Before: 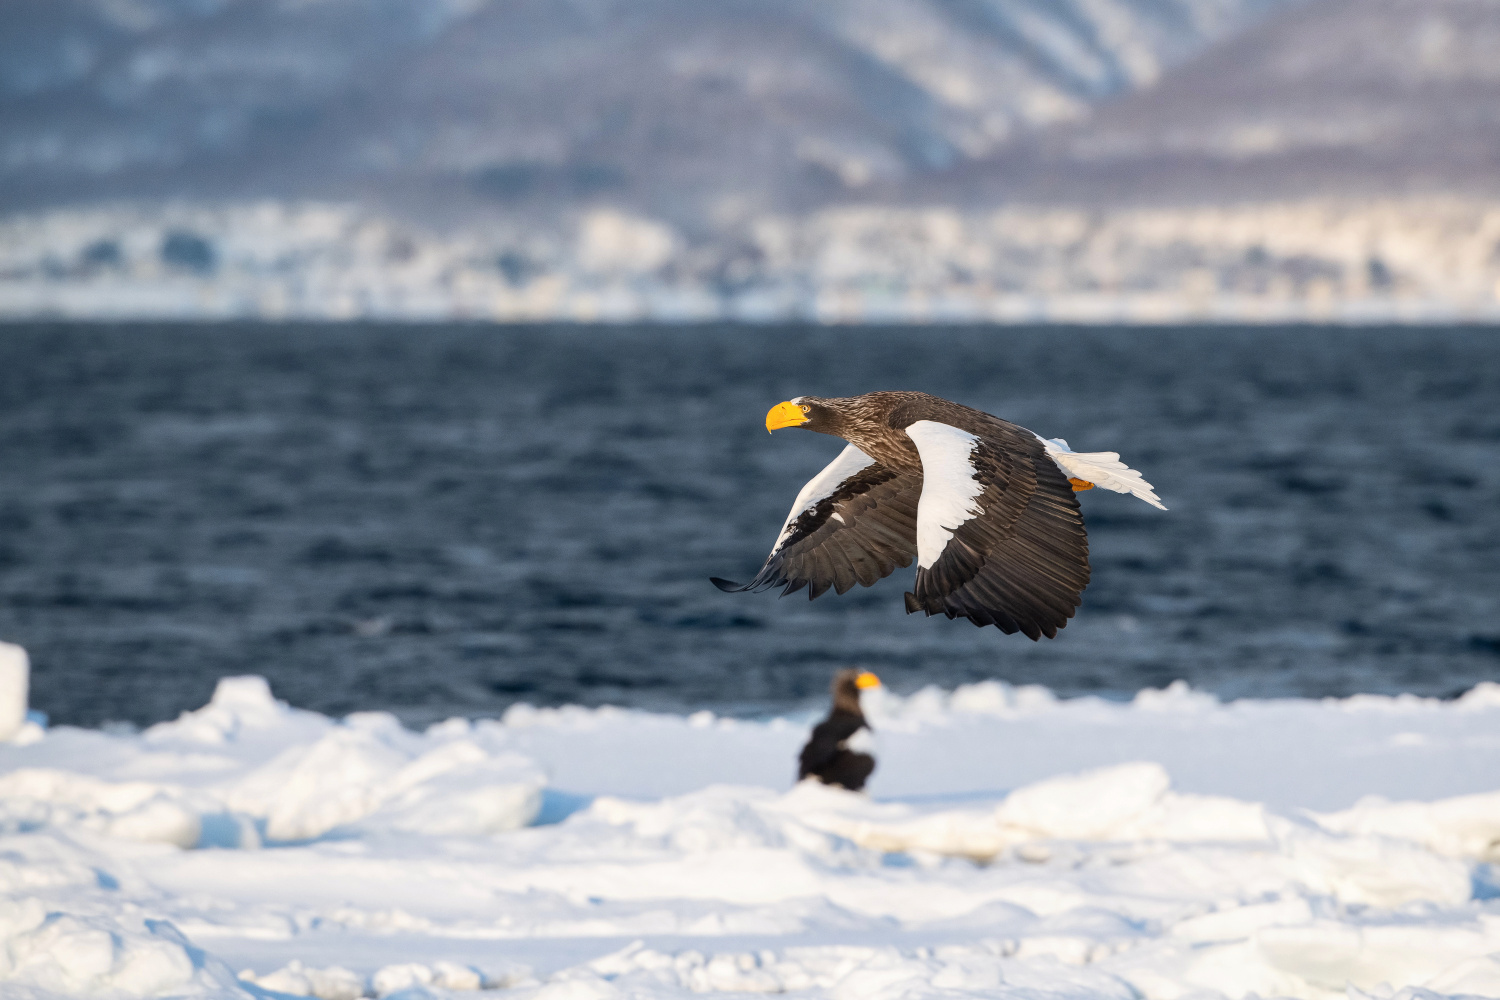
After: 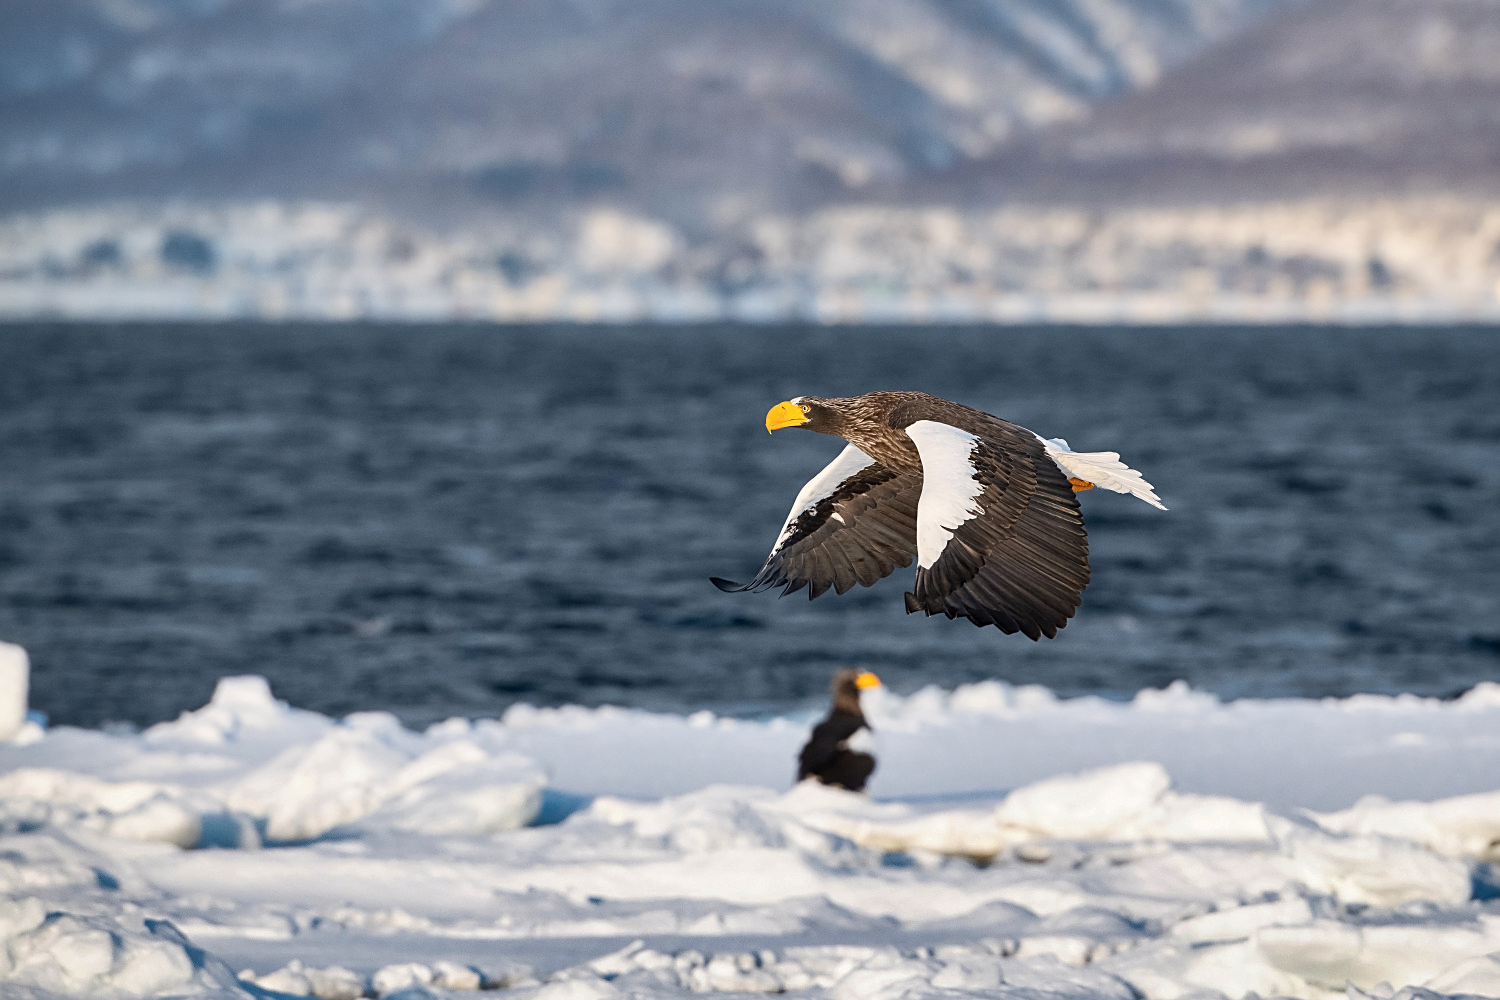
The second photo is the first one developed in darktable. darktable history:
shadows and highlights: radius 107.55, shadows 45.18, highlights -66.14, low approximation 0.01, soften with gaussian
sharpen: on, module defaults
